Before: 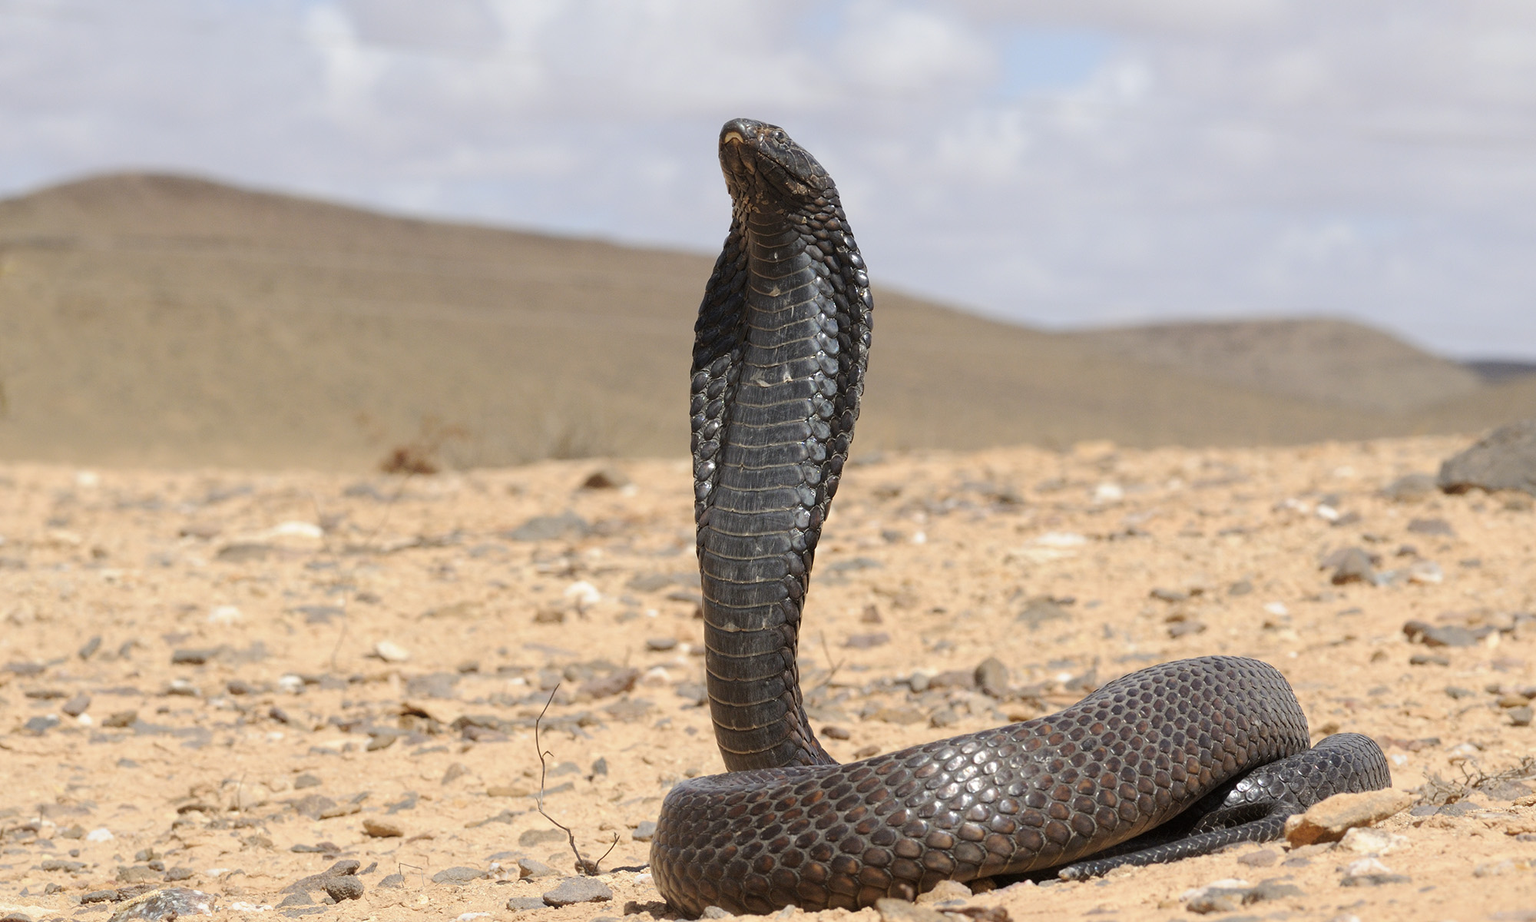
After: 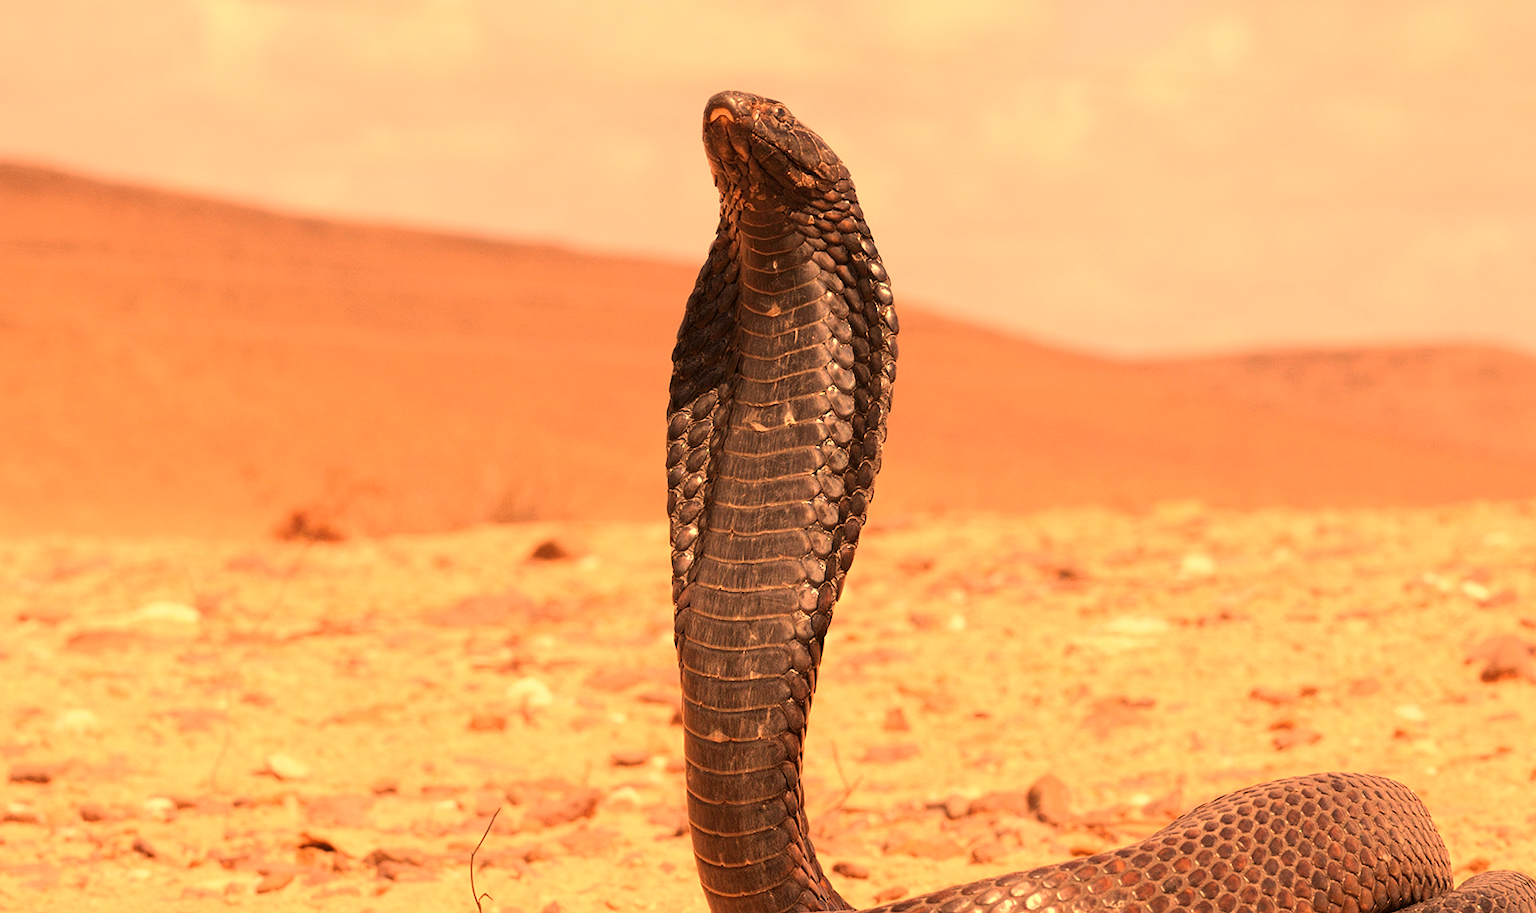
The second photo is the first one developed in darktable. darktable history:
white balance: red 1.467, blue 0.684
crop and rotate: left 10.77%, top 5.1%, right 10.41%, bottom 16.76%
